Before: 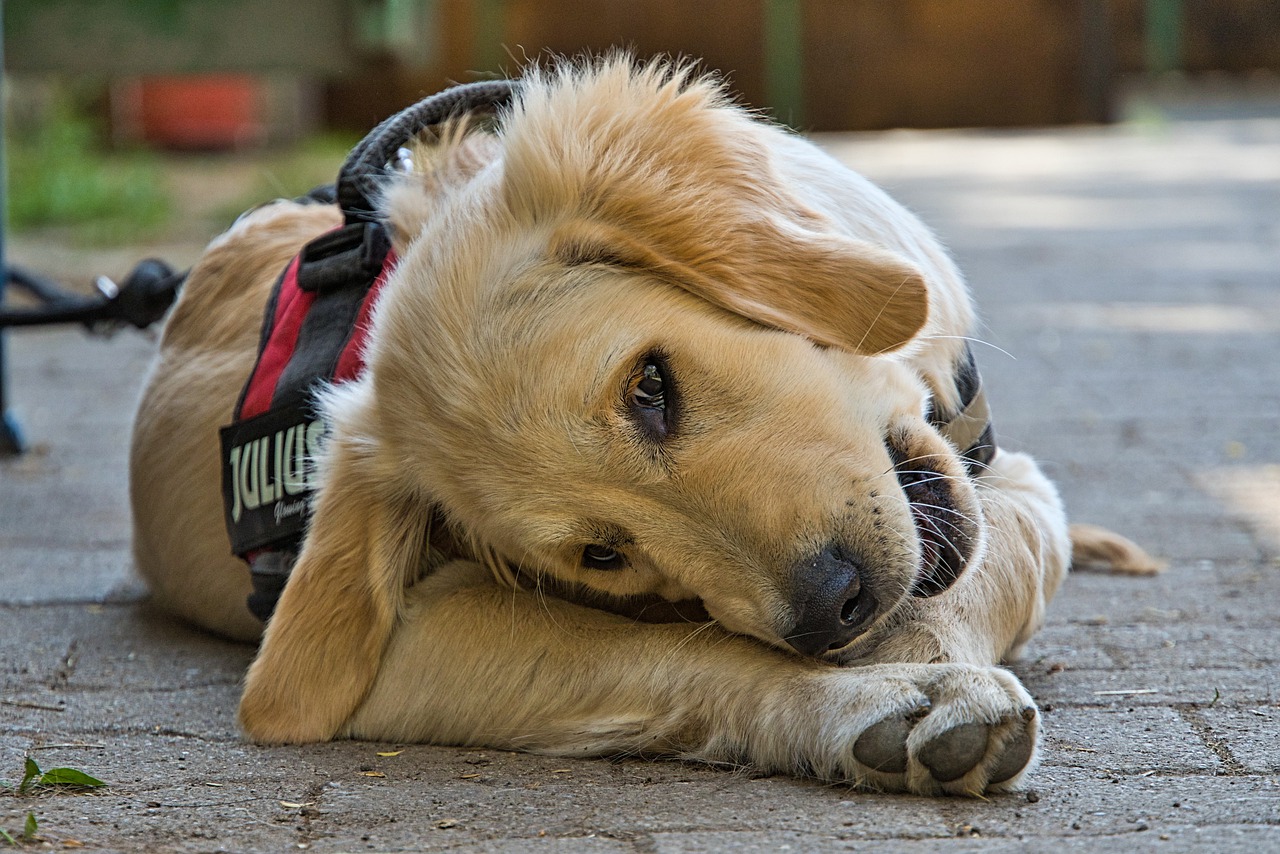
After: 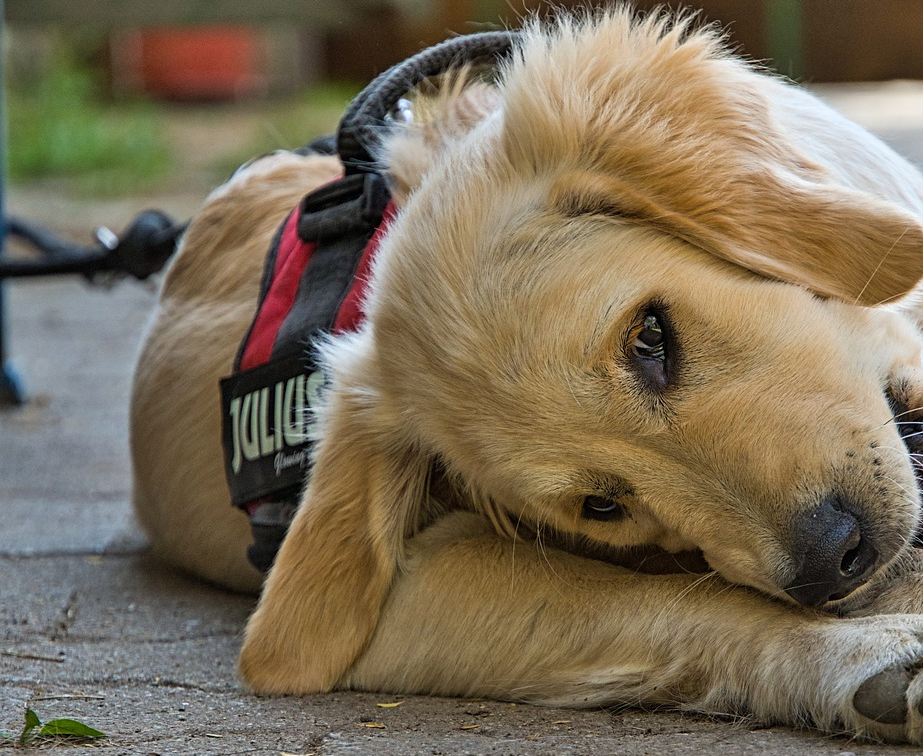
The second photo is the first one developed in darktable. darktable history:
crop: top 5.789%, right 27.866%, bottom 5.674%
tone equalizer: on, module defaults
